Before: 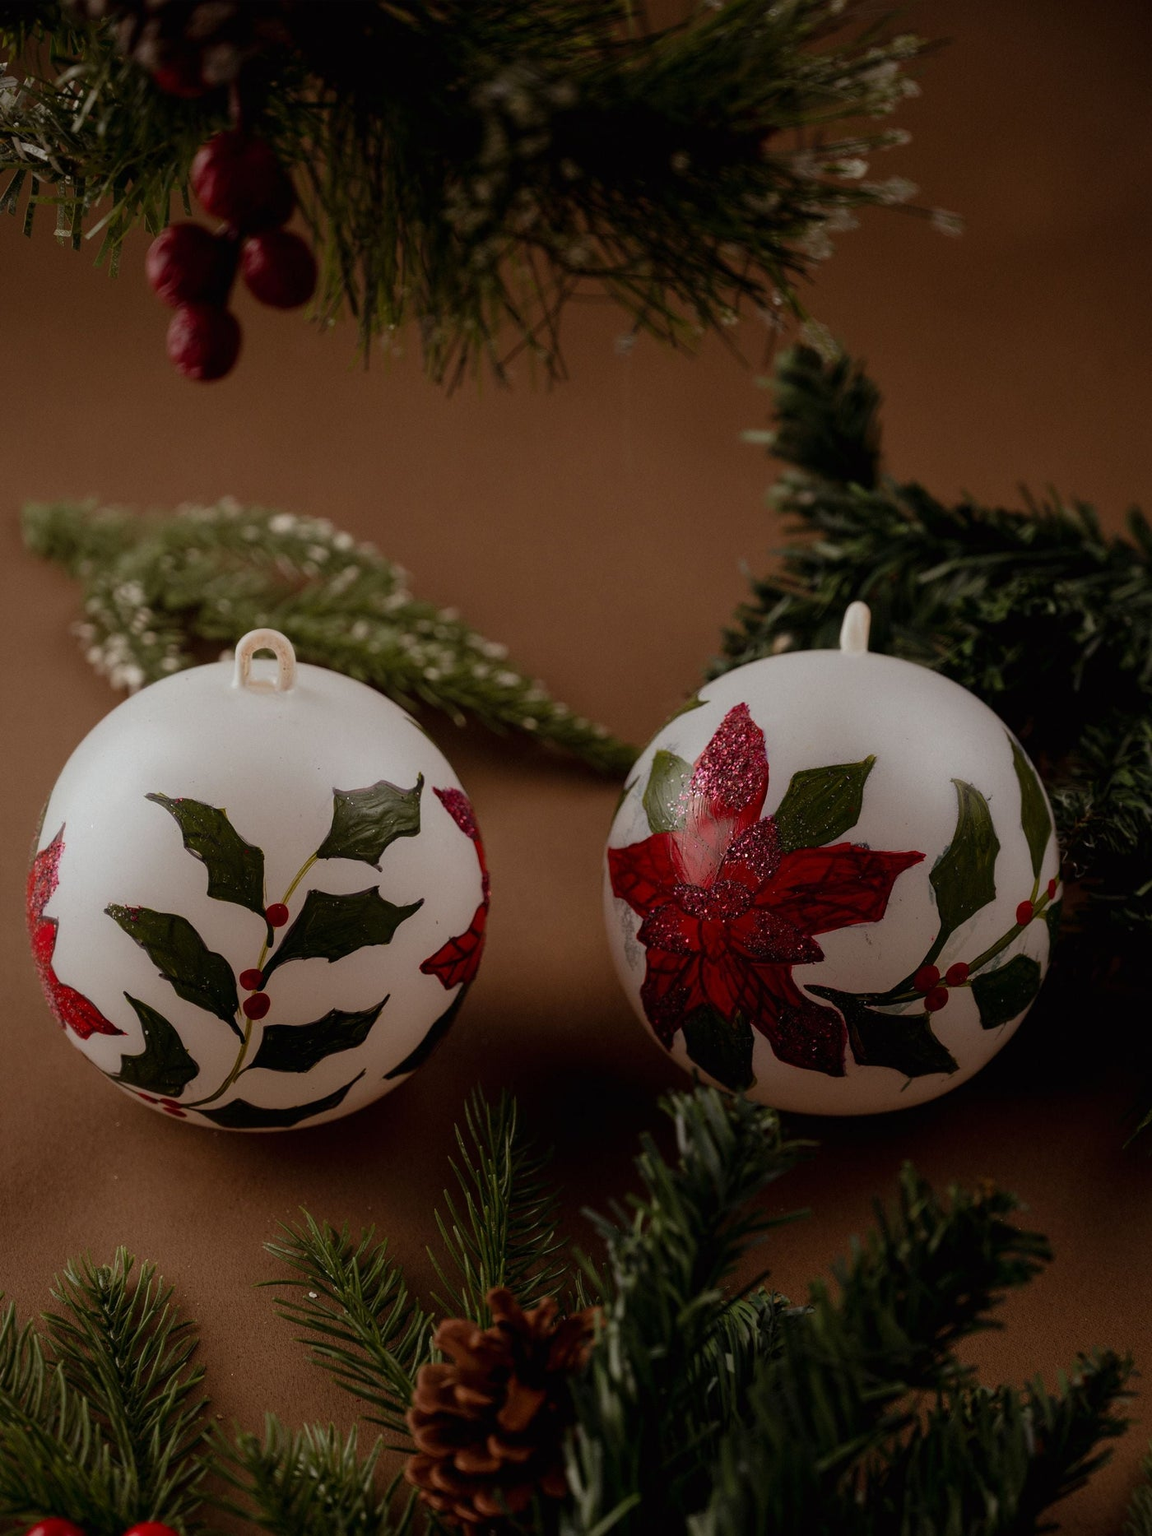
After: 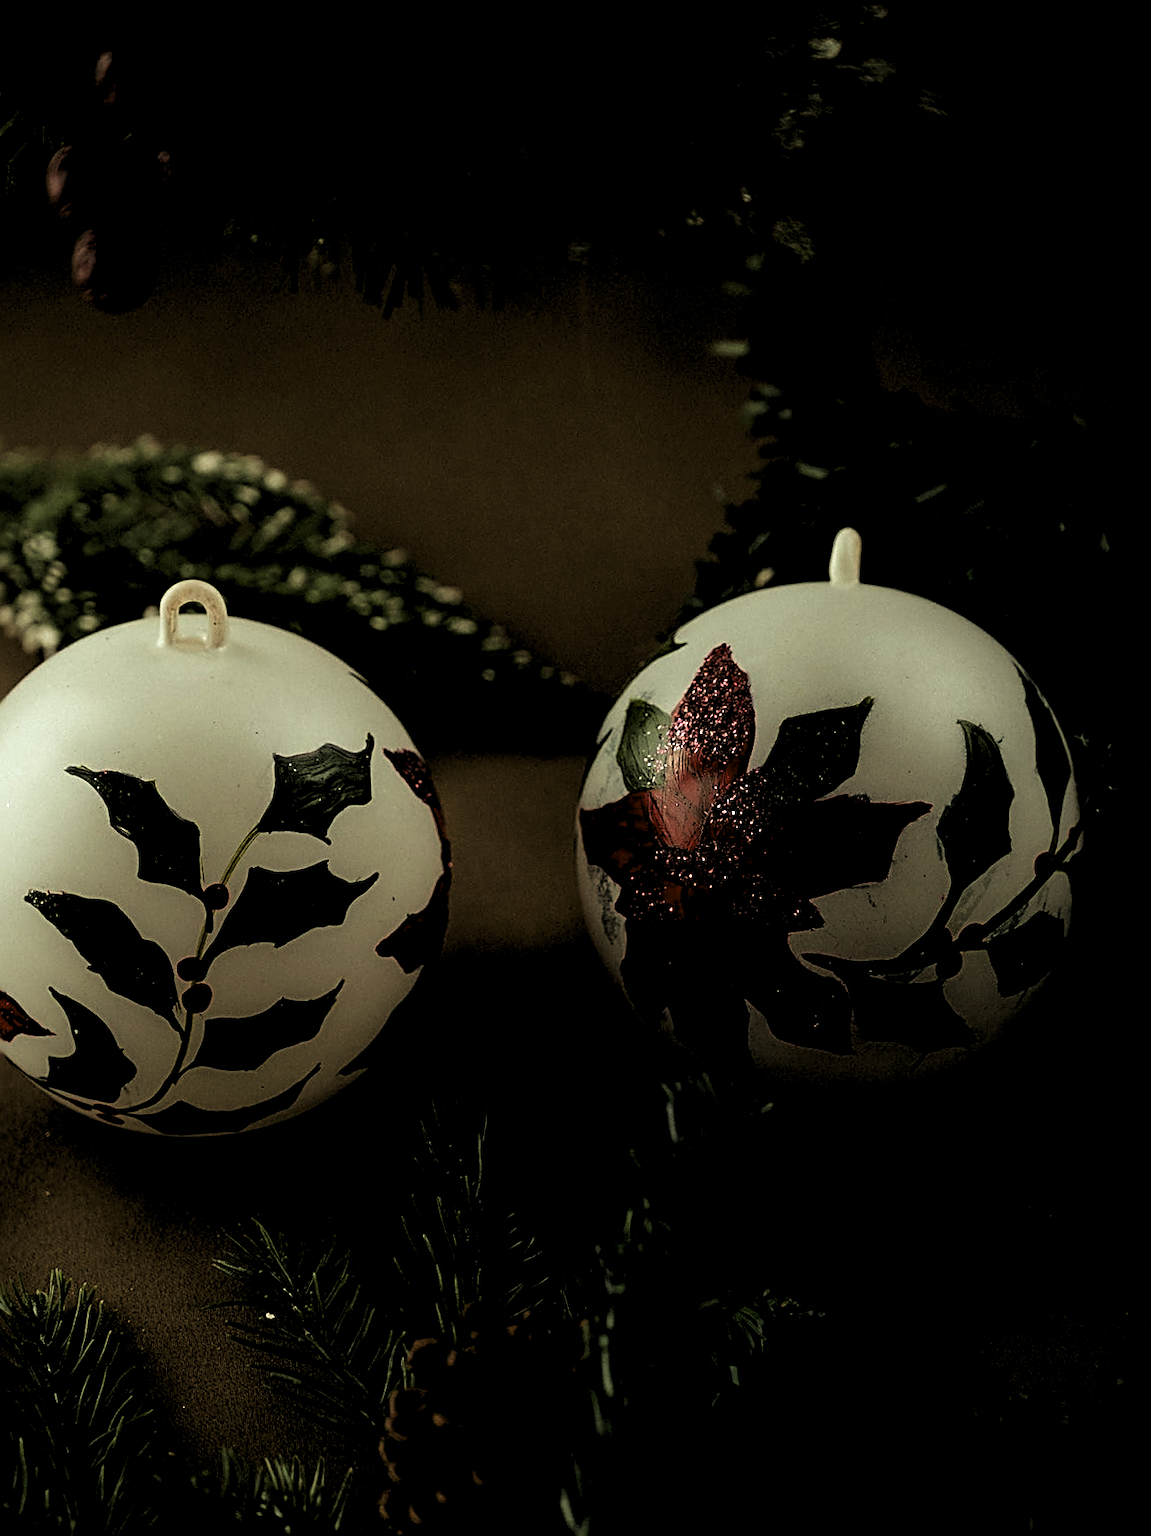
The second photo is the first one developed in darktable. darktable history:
crop and rotate: angle 1.96°, left 5.673%, top 5.673%
levels: levels [0.055, 0.477, 0.9]
filmic rgb: black relative exposure -3.63 EV, white relative exposure 2.16 EV, hardness 3.62
rgb curve: curves: ch0 [(0.123, 0.061) (0.995, 0.887)]; ch1 [(0.06, 0.116) (1, 0.906)]; ch2 [(0, 0) (0.824, 0.69) (1, 1)], mode RGB, independent channels, compensate middle gray true
sharpen: radius 2.531, amount 0.628
